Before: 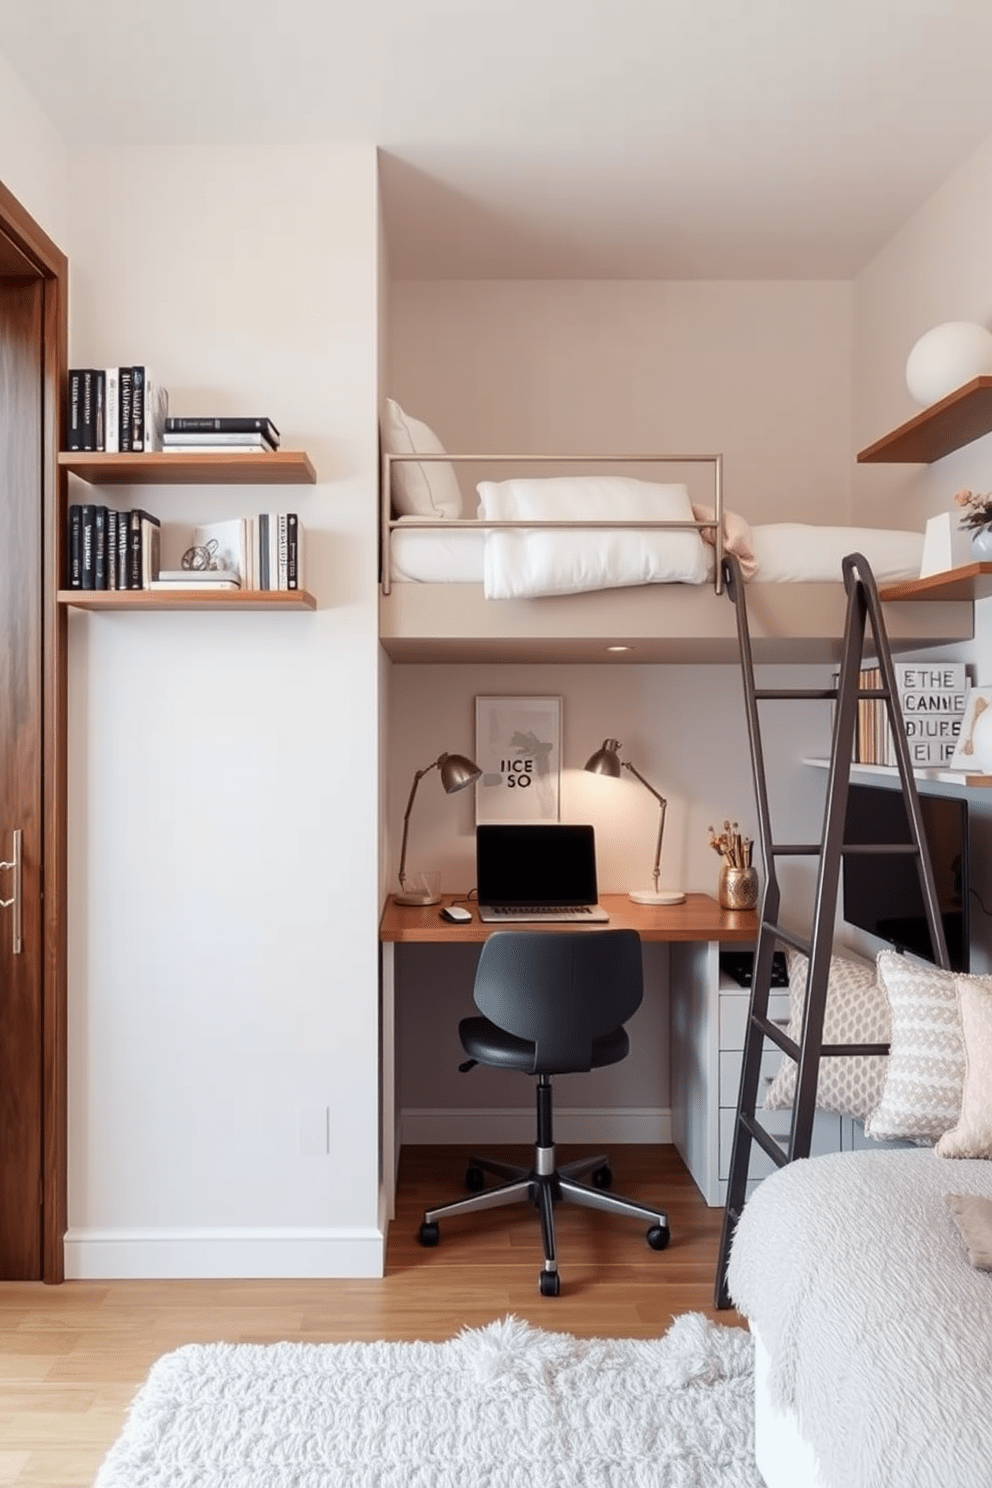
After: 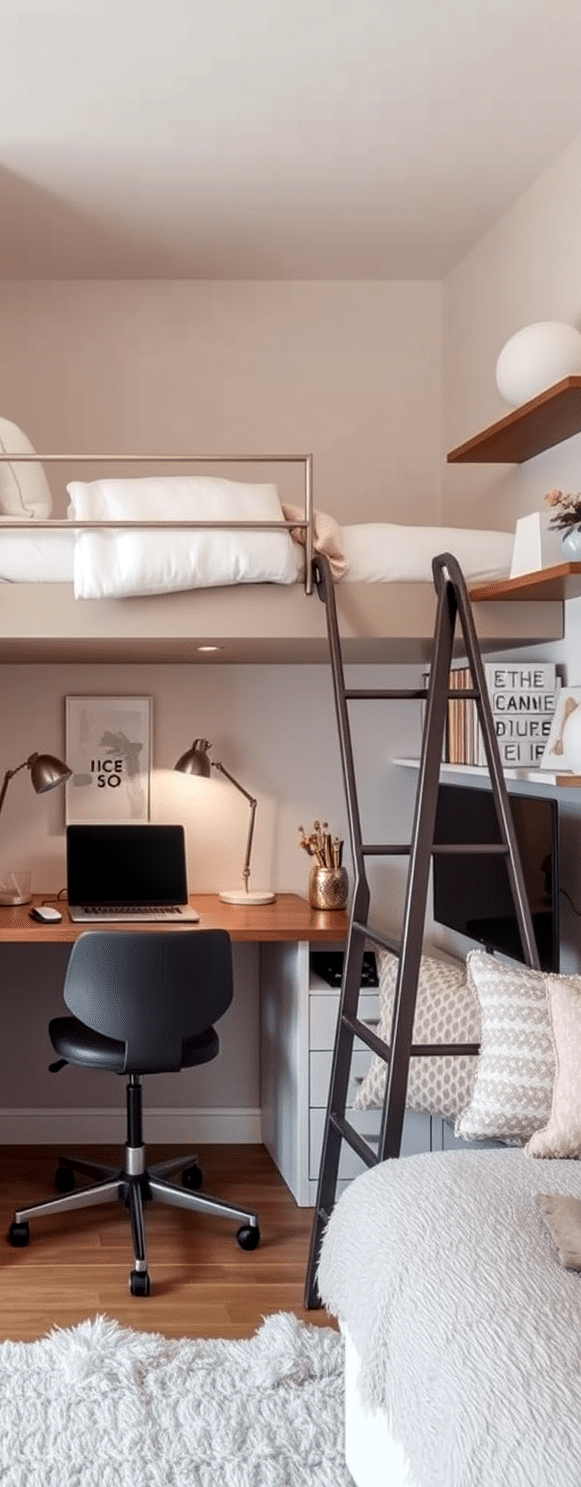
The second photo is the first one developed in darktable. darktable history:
crop: left 41.431%
local contrast: detail 130%
